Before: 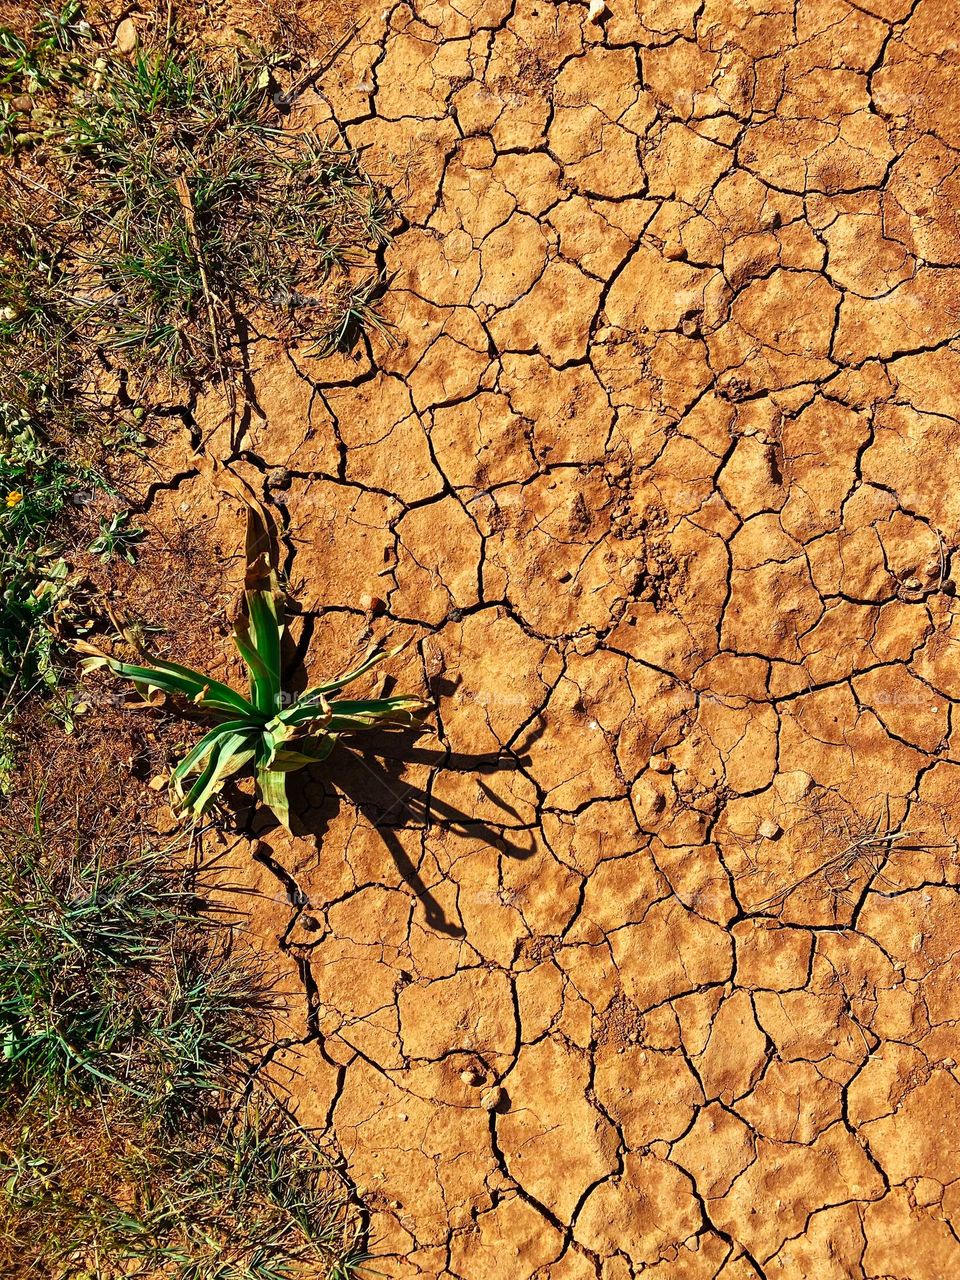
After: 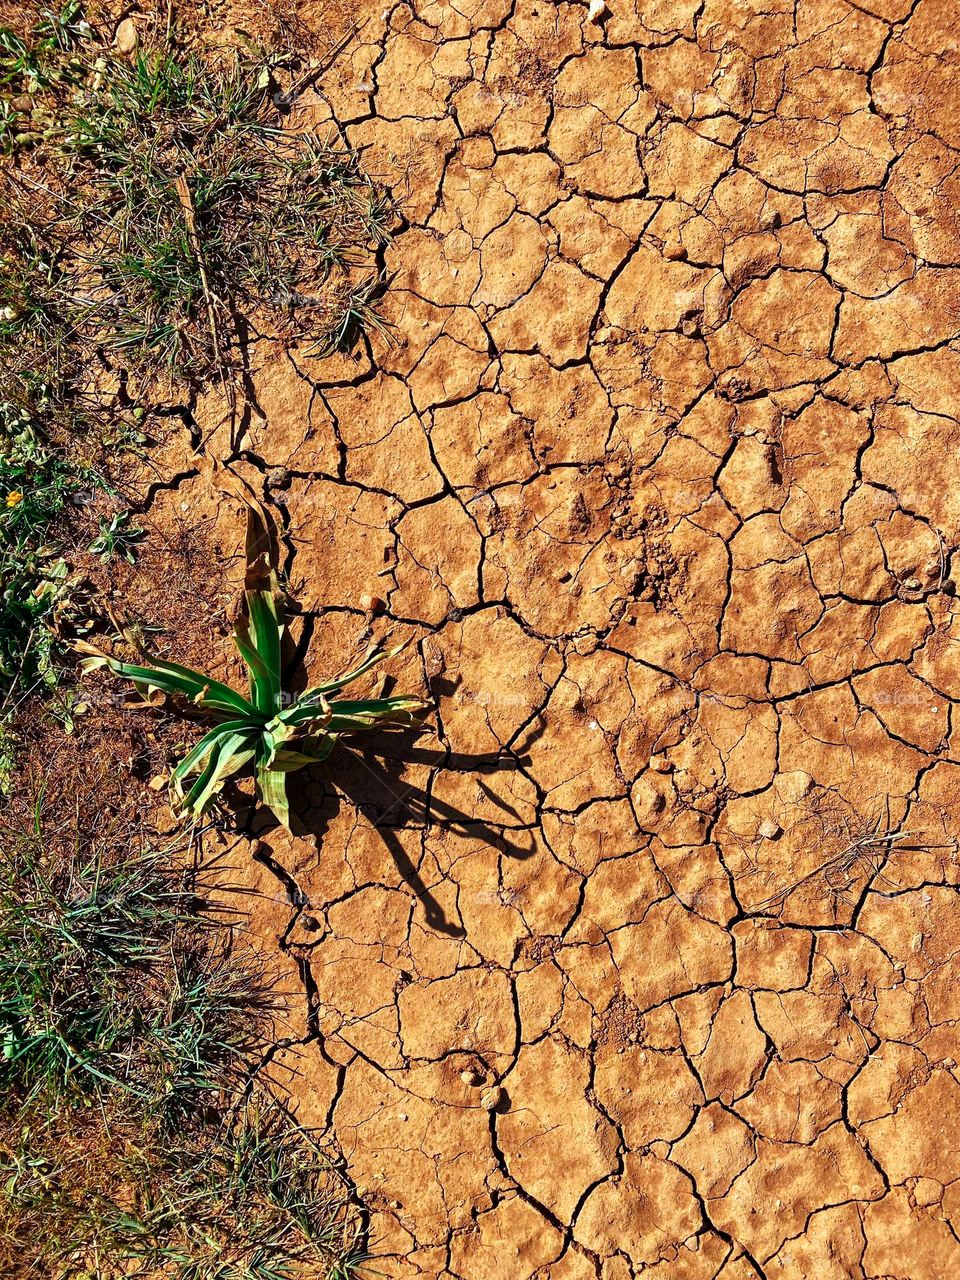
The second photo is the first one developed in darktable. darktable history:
color calibration: illuminant as shot in camera, x 0.358, y 0.373, temperature 4628.91 K
local contrast: highlights 100%, shadows 100%, detail 120%, midtone range 0.2
exposure: black level correction 0, compensate exposure bias true, compensate highlight preservation false
